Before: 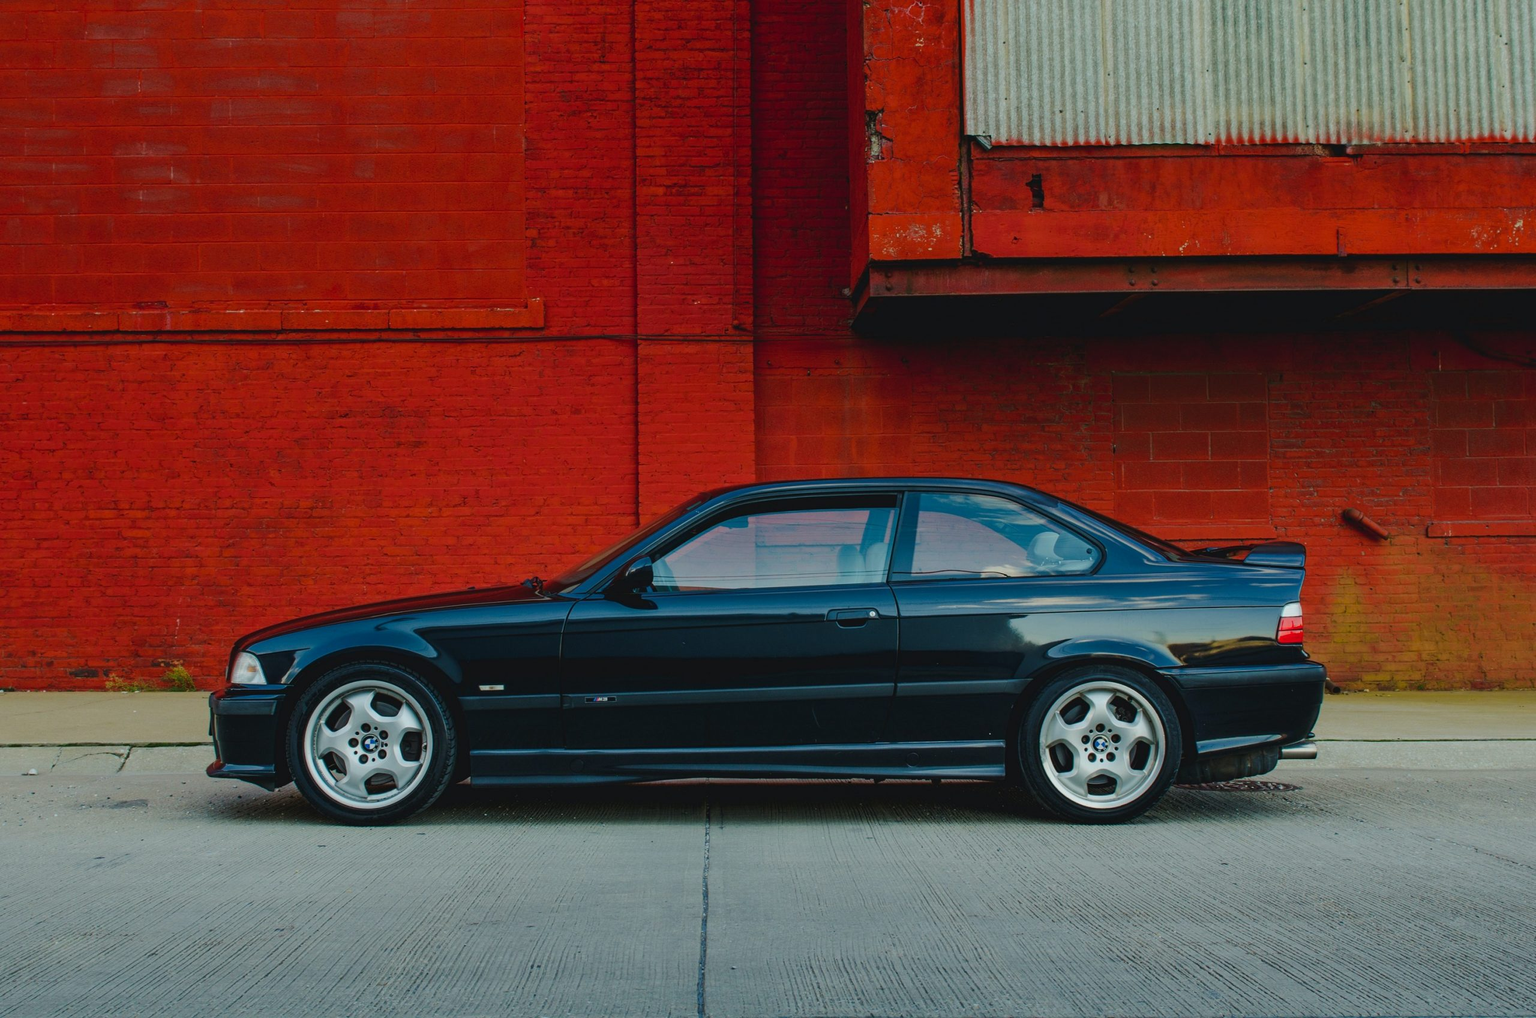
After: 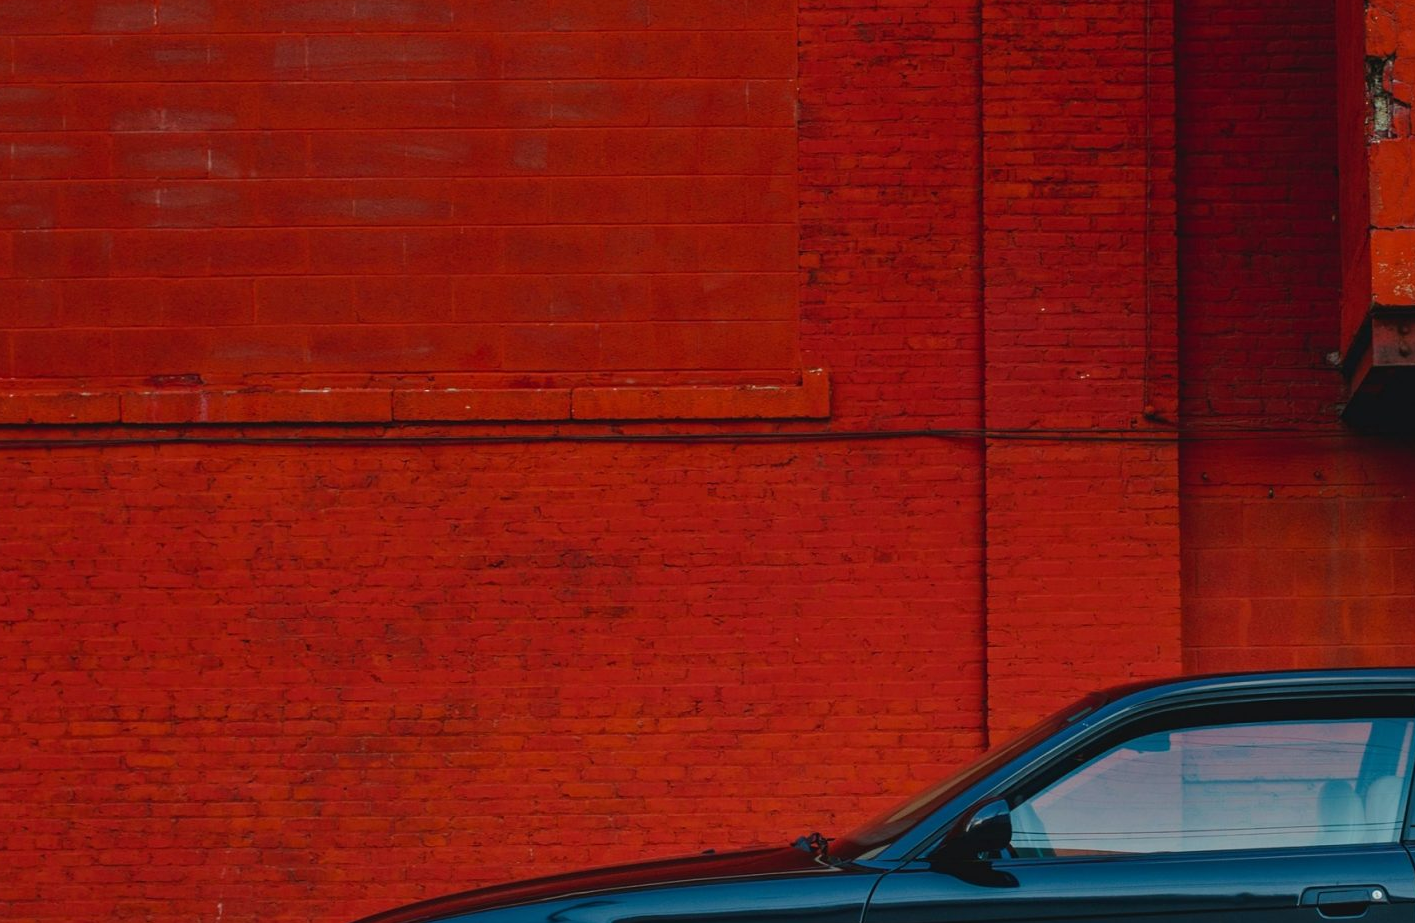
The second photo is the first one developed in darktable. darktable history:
crop and rotate: left 3.022%, top 7.585%, right 41.68%, bottom 37.963%
